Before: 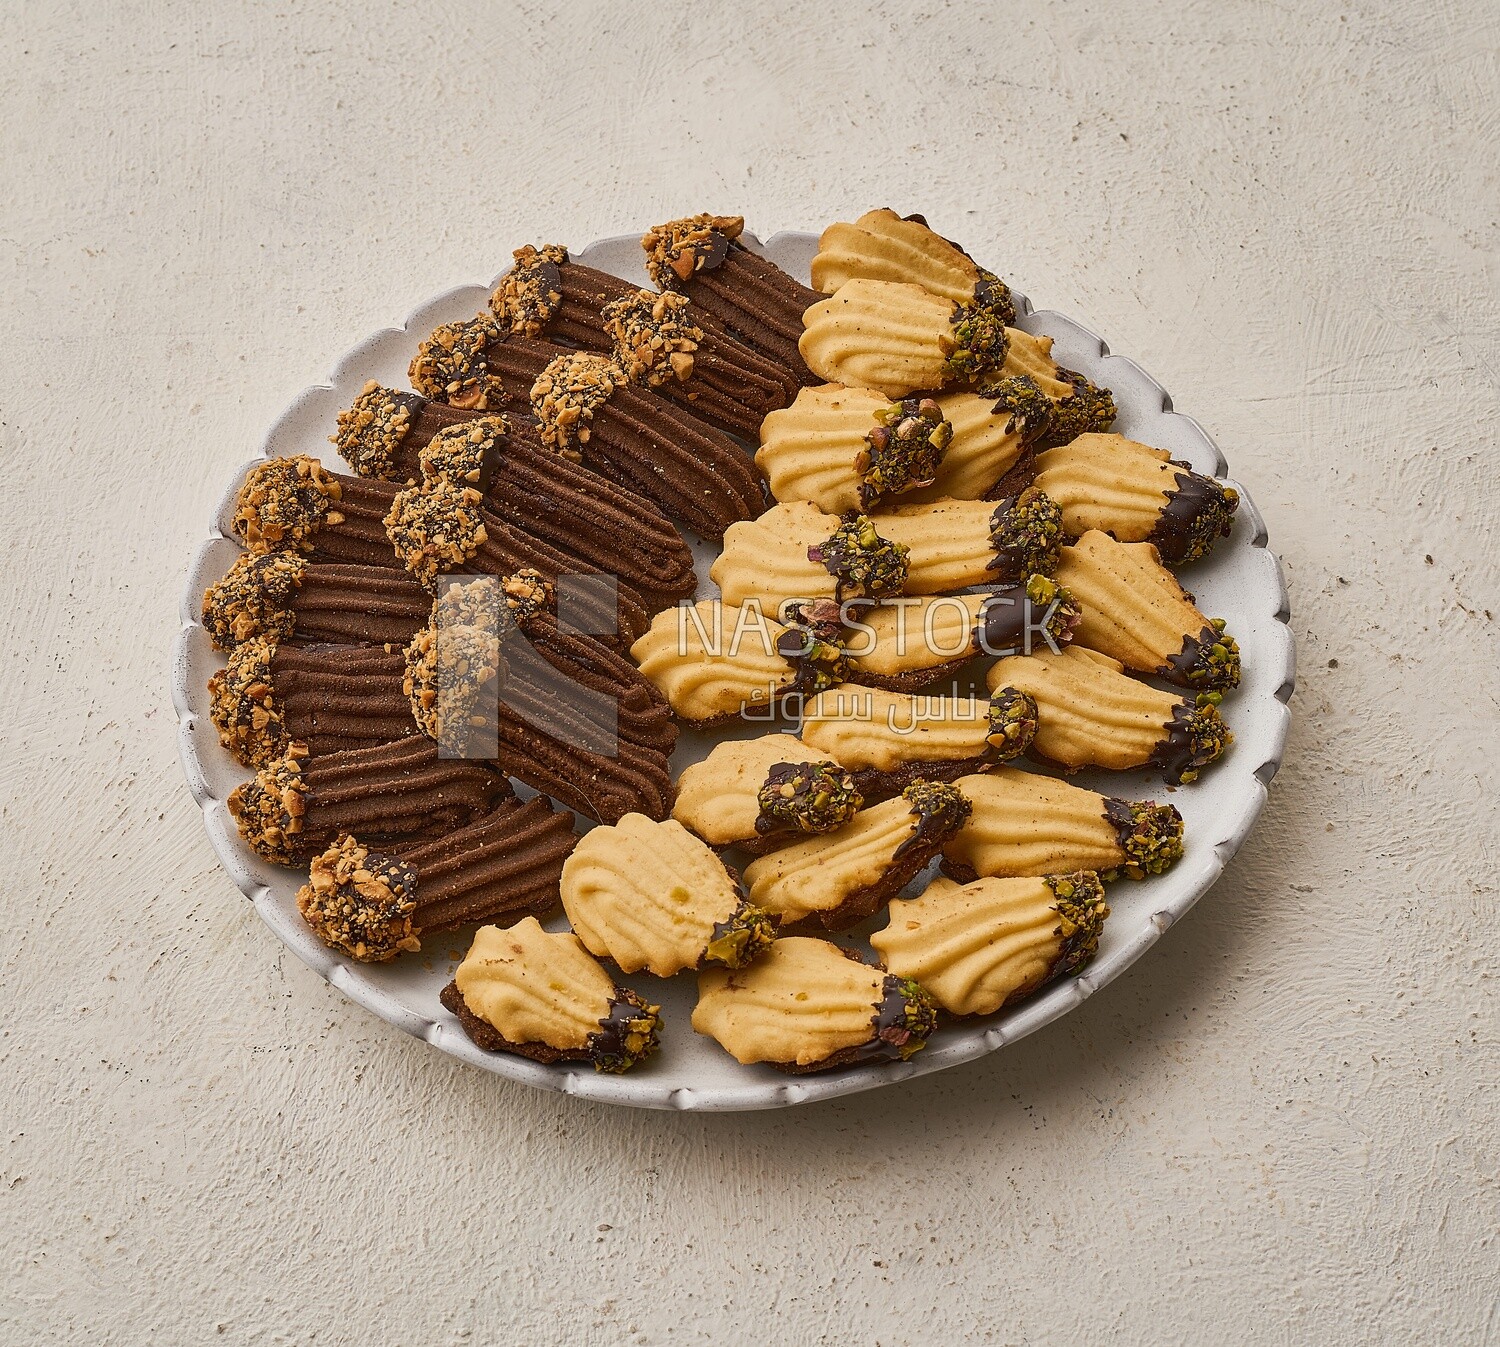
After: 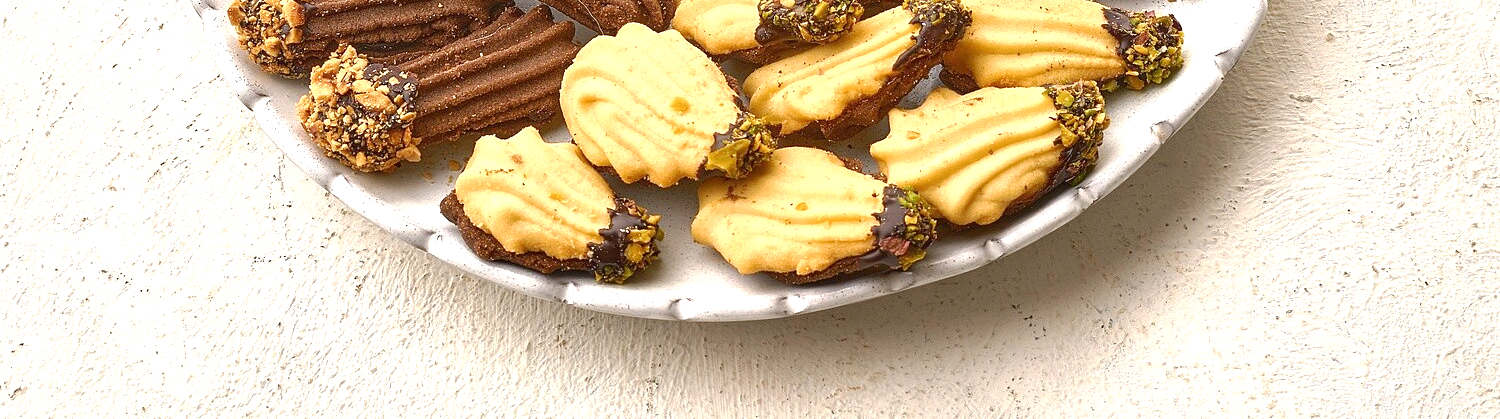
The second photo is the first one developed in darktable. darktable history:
exposure: black level correction 0, exposure 1.096 EV, compensate highlight preservation false
levels: black 8.5%
crop and rotate: top 58.66%, bottom 10.17%
local contrast: mode bilateral grid, contrast 19, coarseness 50, detail 119%, midtone range 0.2
tone equalizer: on, module defaults
base curve: curves: ch0 [(0, 0) (0.262, 0.32) (0.722, 0.705) (1, 1)], preserve colors none
